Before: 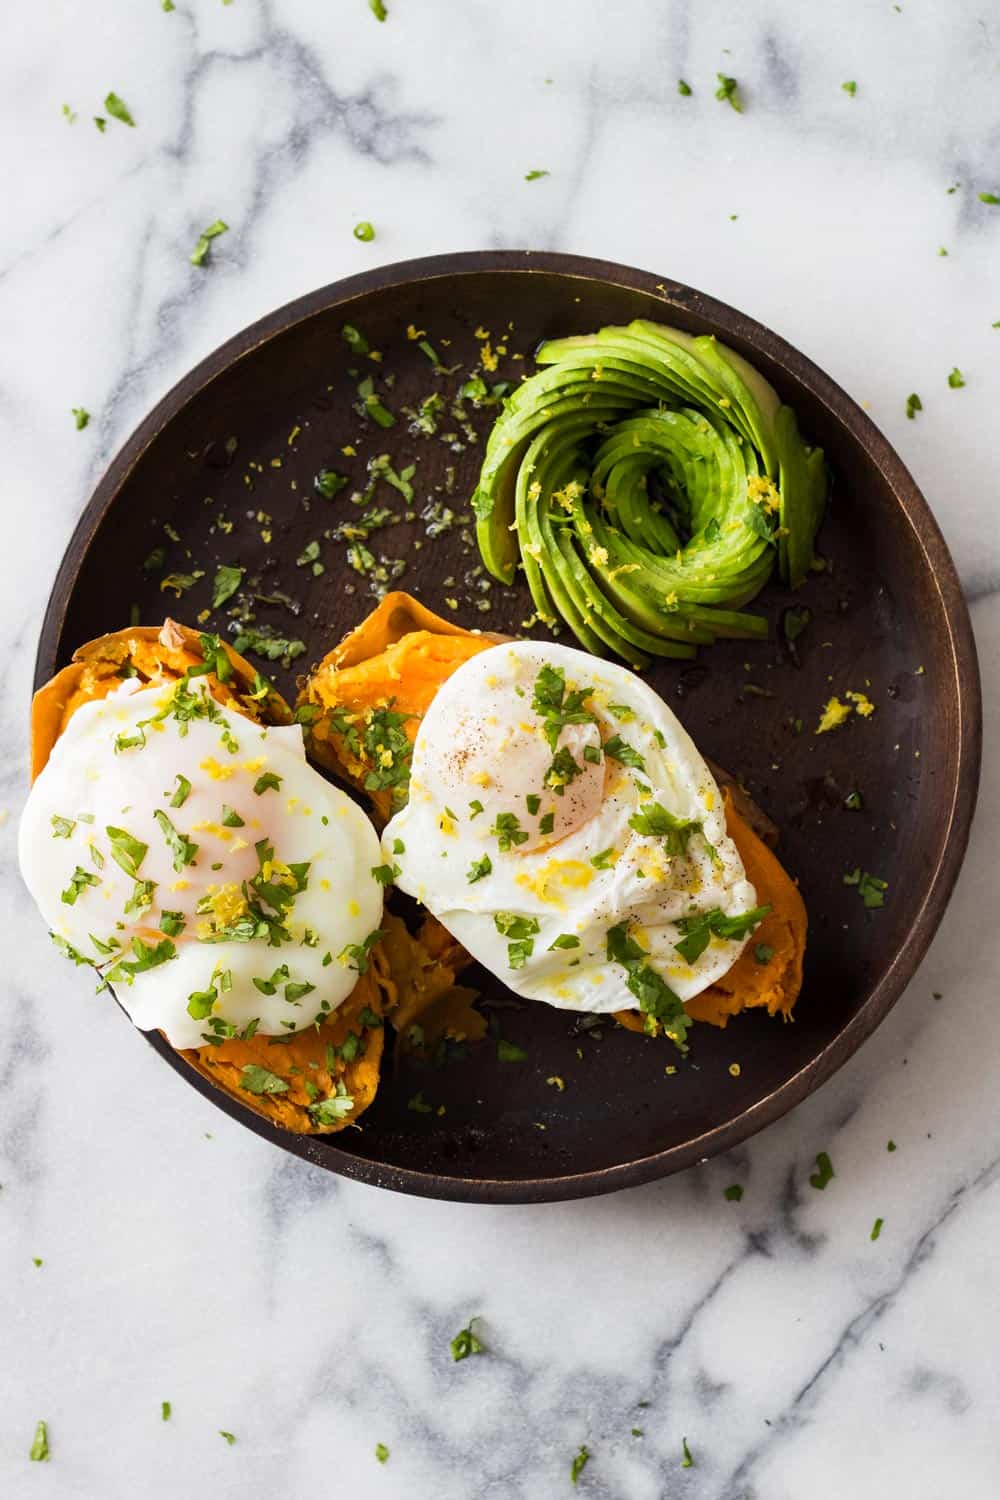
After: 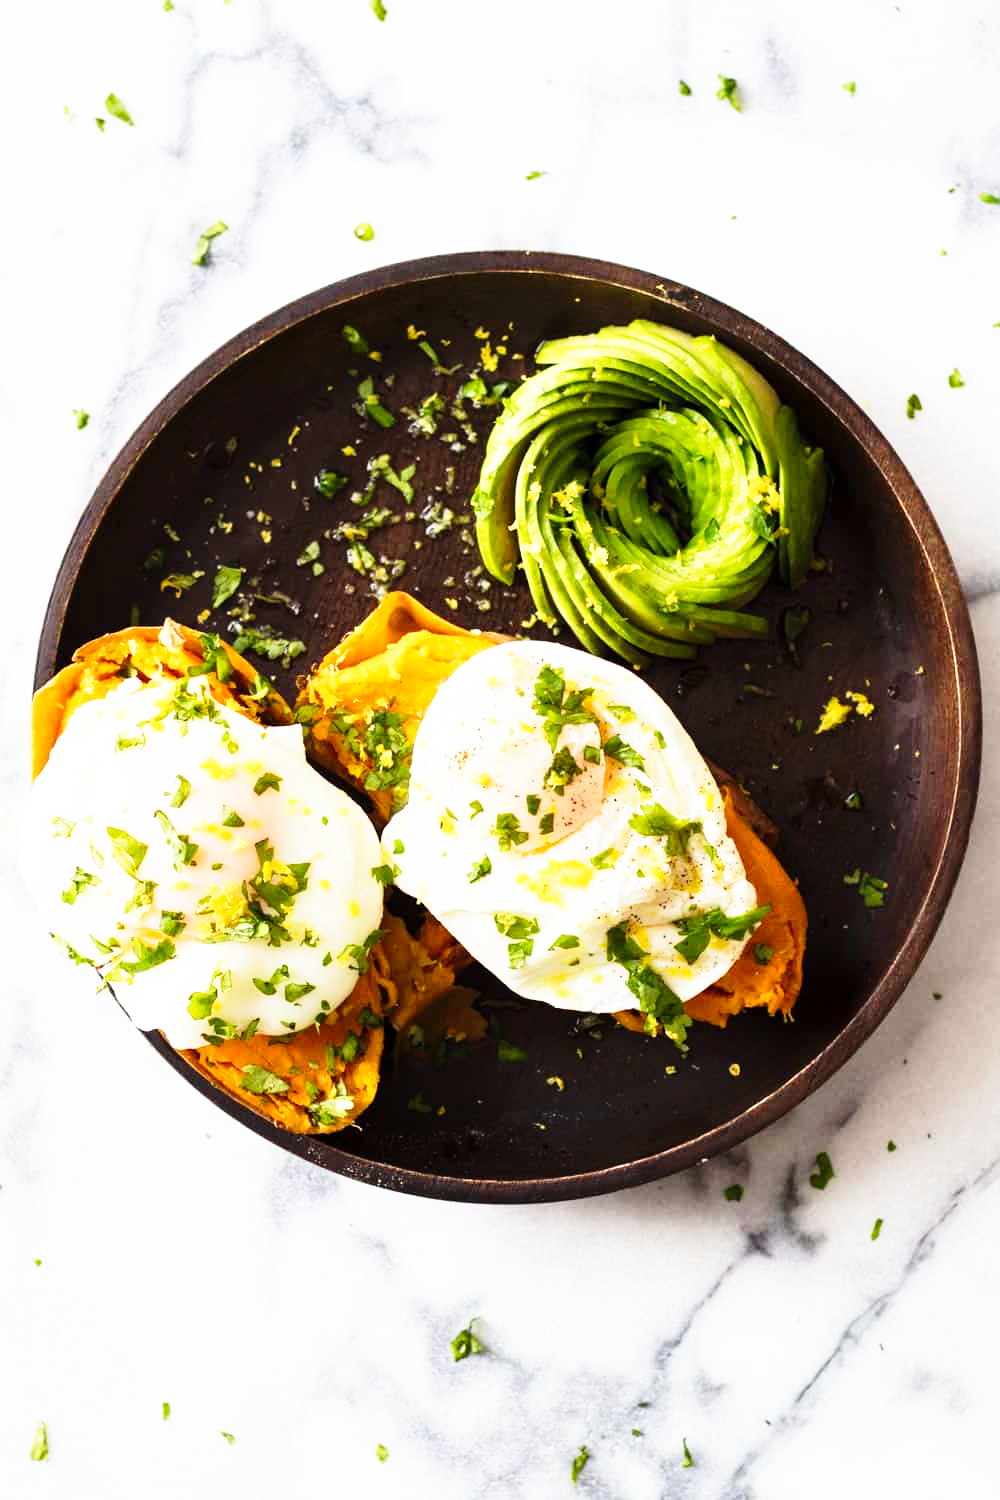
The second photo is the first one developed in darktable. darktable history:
base curve: curves: ch0 [(0, 0) (0.026, 0.03) (0.109, 0.232) (0.351, 0.748) (0.669, 0.968) (1, 1)], preserve colors none
exposure: compensate highlight preservation false
